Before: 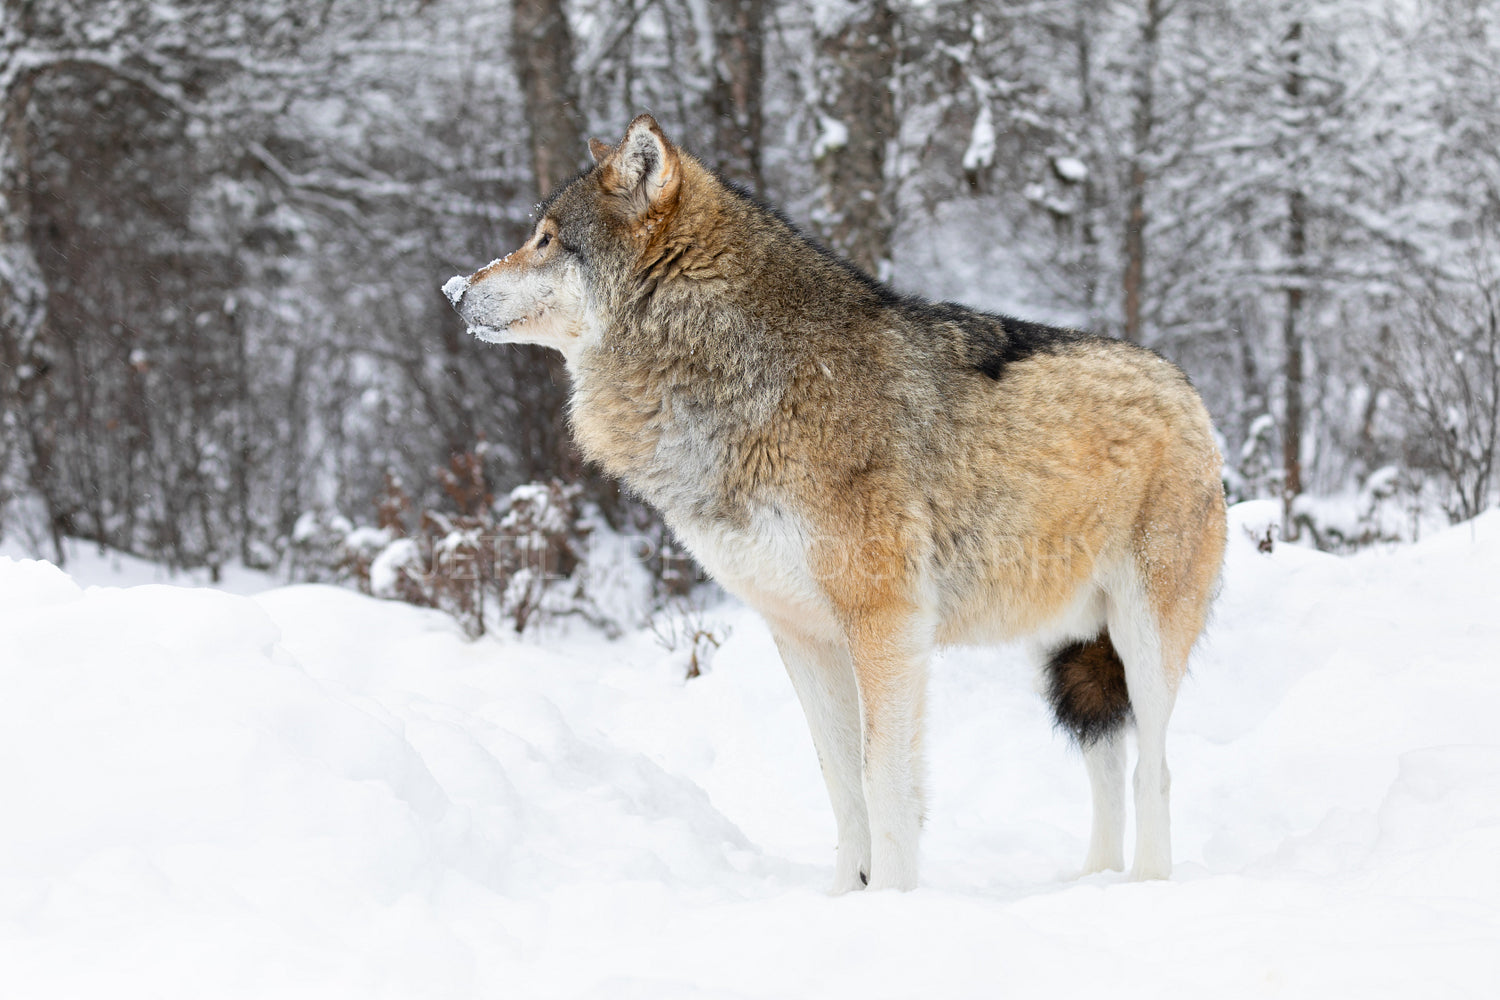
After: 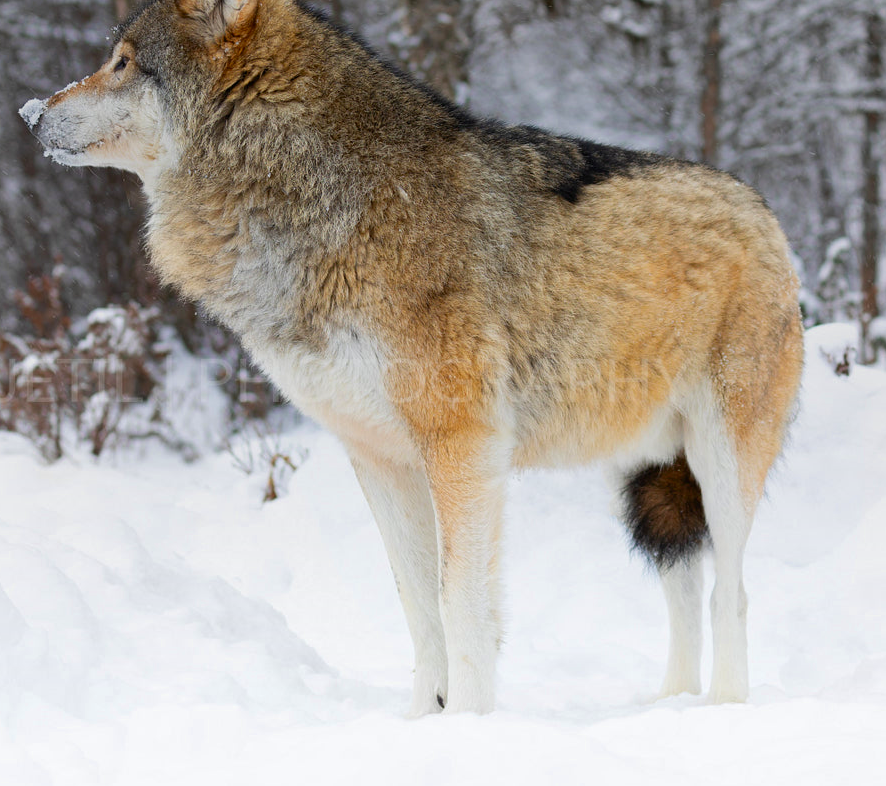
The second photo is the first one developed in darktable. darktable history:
crop and rotate: left 28.256%, top 17.734%, right 12.656%, bottom 3.573%
graduated density: on, module defaults
color zones: curves: ch0 [(0, 0.613) (0.01, 0.613) (0.245, 0.448) (0.498, 0.529) (0.642, 0.665) (0.879, 0.777) (0.99, 0.613)]; ch1 [(0, 0) (0.143, 0) (0.286, 0) (0.429, 0) (0.571, 0) (0.714, 0) (0.857, 0)], mix -131.09%
